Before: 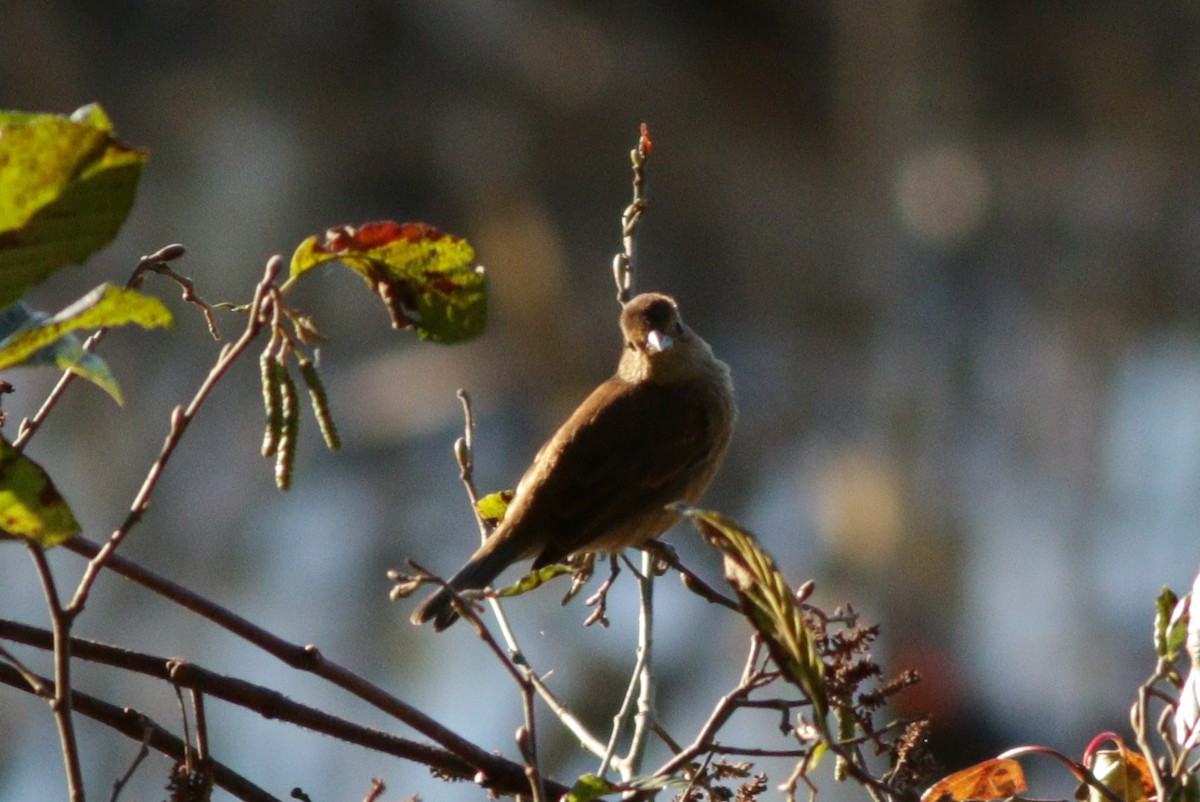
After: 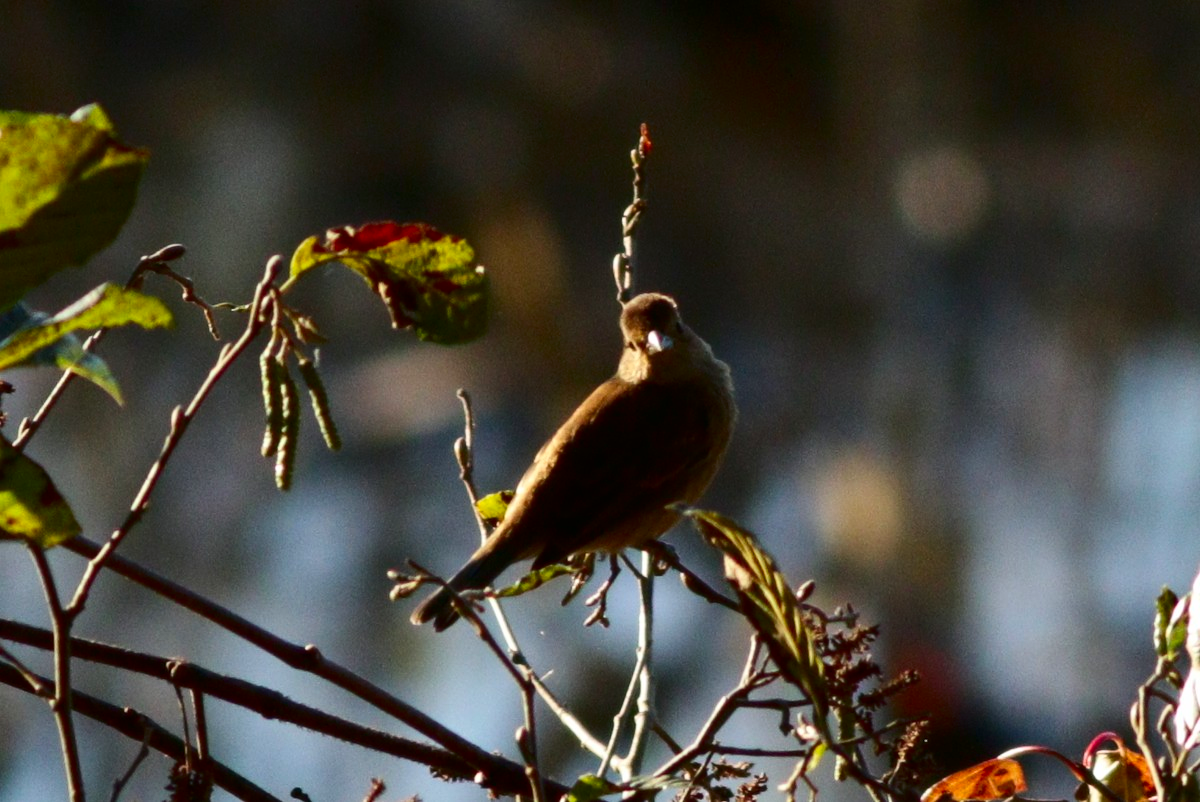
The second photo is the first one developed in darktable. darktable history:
contrast brightness saturation: contrast 0.211, brightness -0.101, saturation 0.208
